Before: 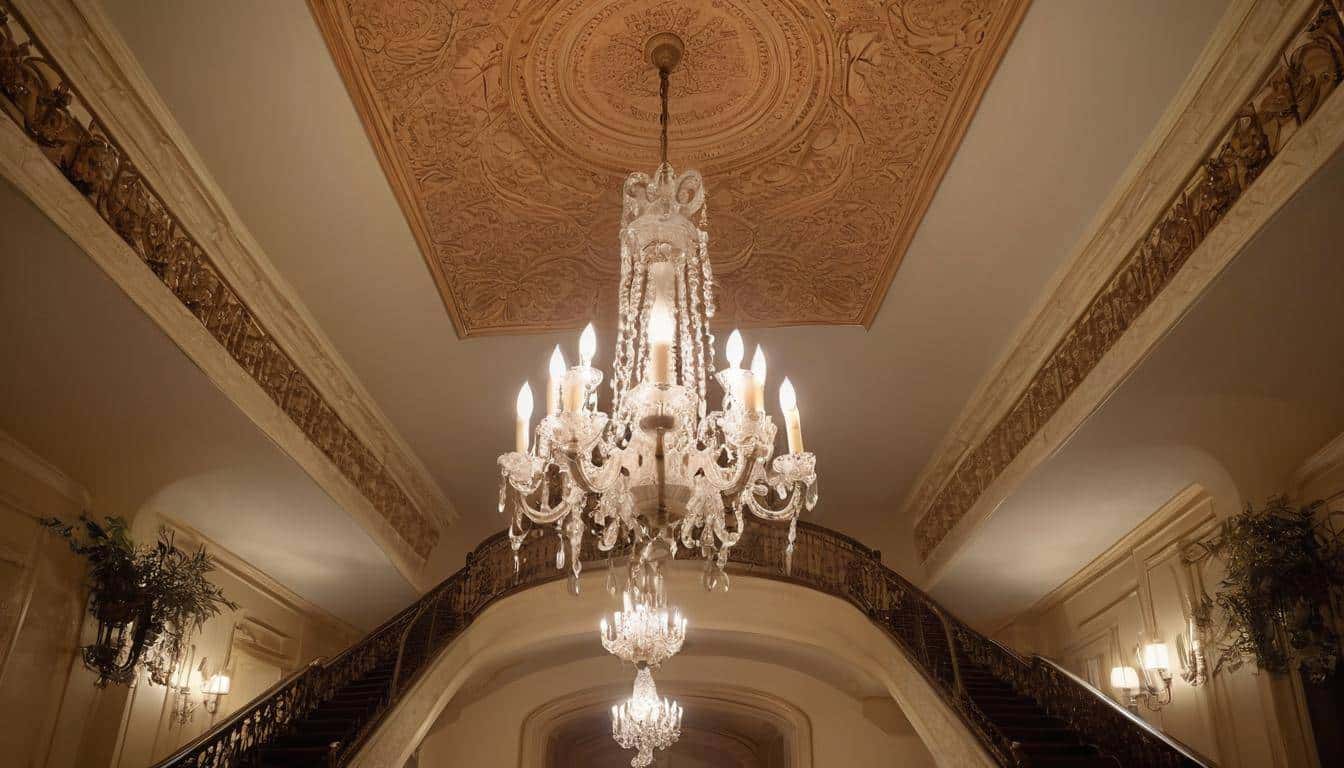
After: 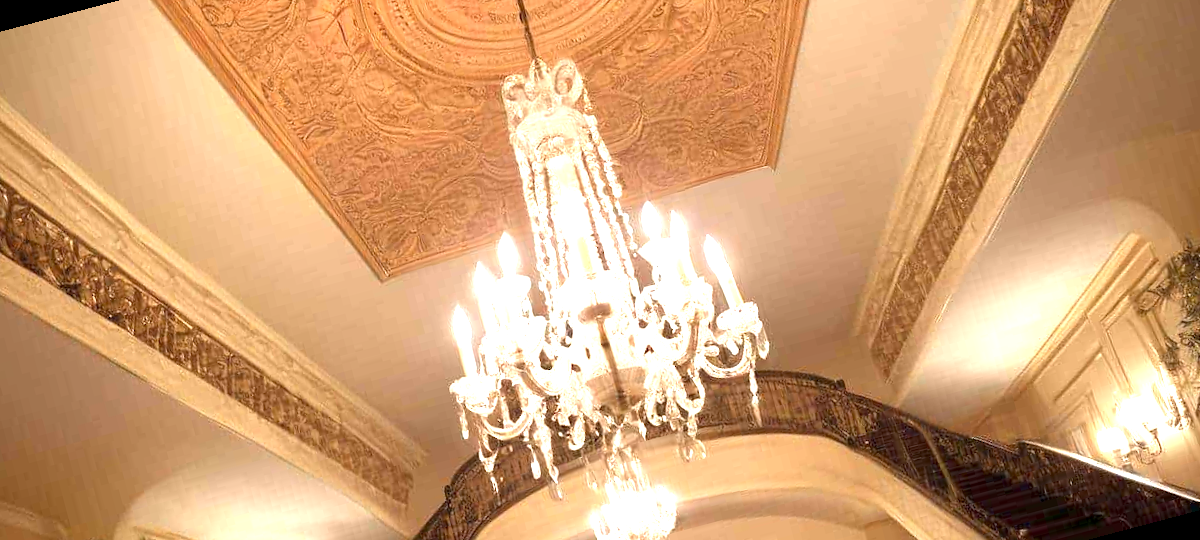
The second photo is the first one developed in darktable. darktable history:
exposure: black level correction 0.001, exposure 1.735 EV, compensate highlight preservation false
rotate and perspective: rotation -14.8°, crop left 0.1, crop right 0.903, crop top 0.25, crop bottom 0.748
